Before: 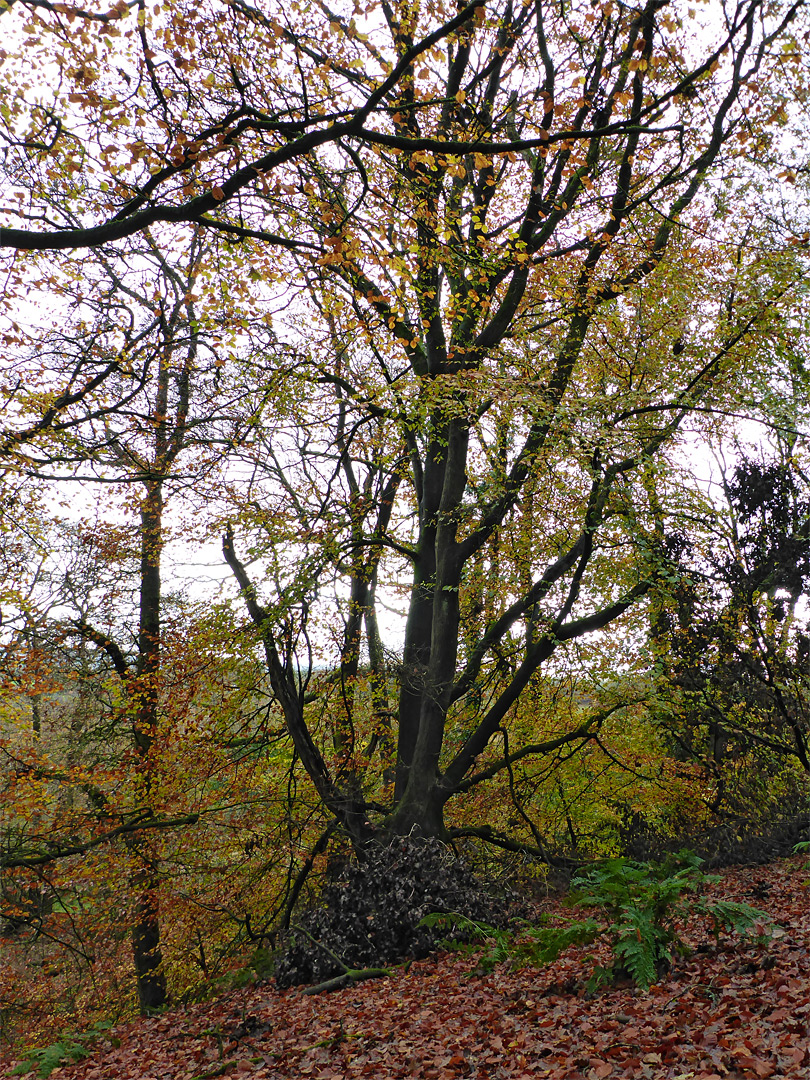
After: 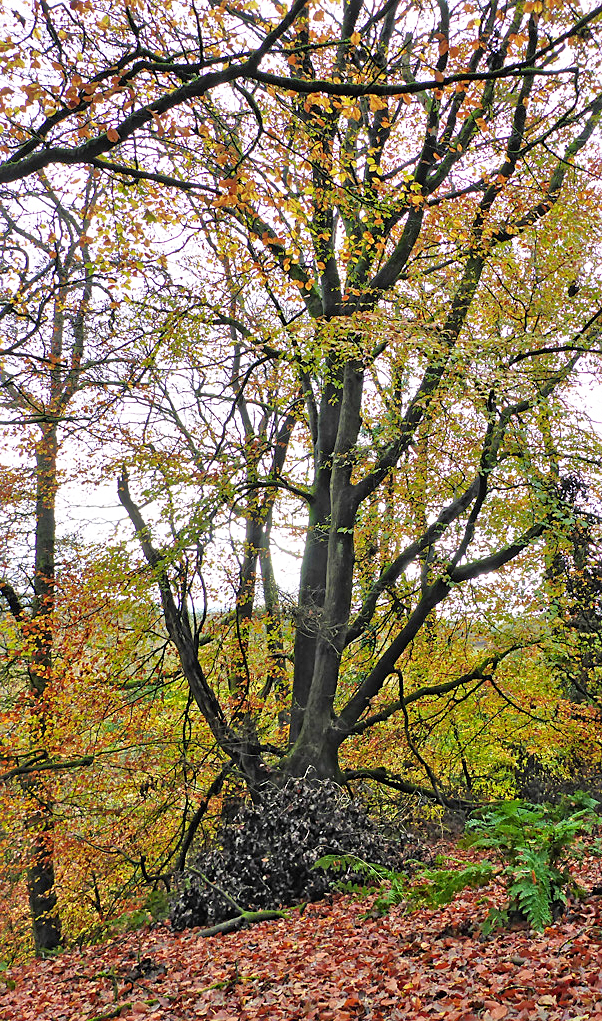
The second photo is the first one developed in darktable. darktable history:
sharpen: amount 0.203
base curve: curves: ch0 [(0, 0) (0.666, 0.806) (1, 1)], preserve colors none
crop and rotate: left 13.067%, top 5.41%, right 12.558%
tone equalizer: -7 EV 0.14 EV, -6 EV 0.588 EV, -5 EV 1.15 EV, -4 EV 1.36 EV, -3 EV 1.17 EV, -2 EV 0.6 EV, -1 EV 0.162 EV
